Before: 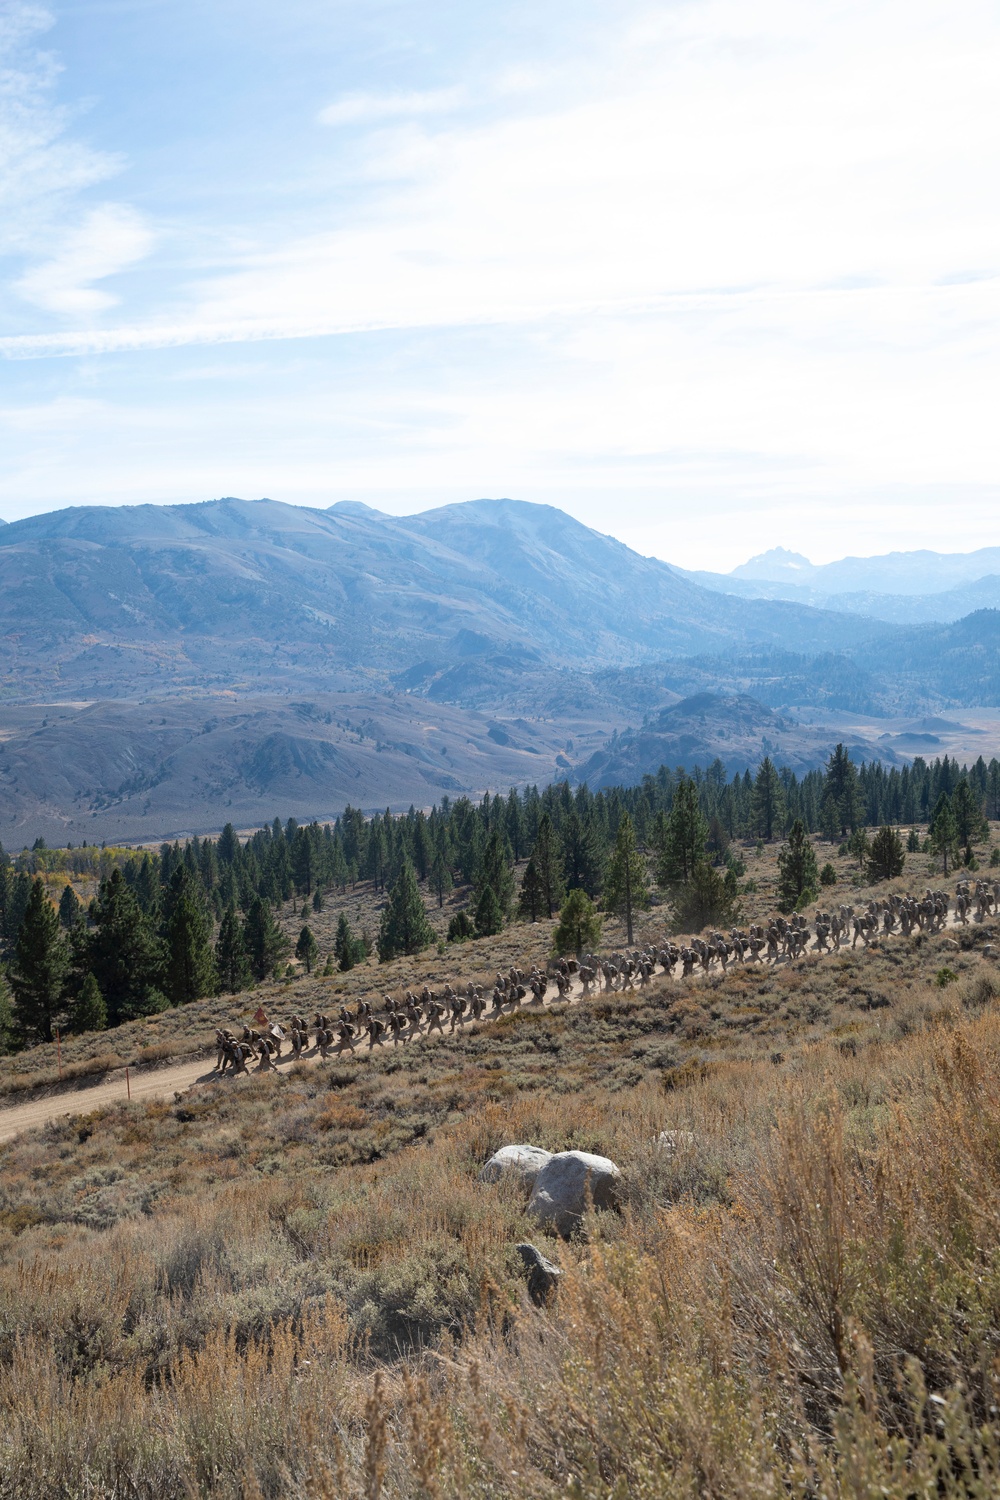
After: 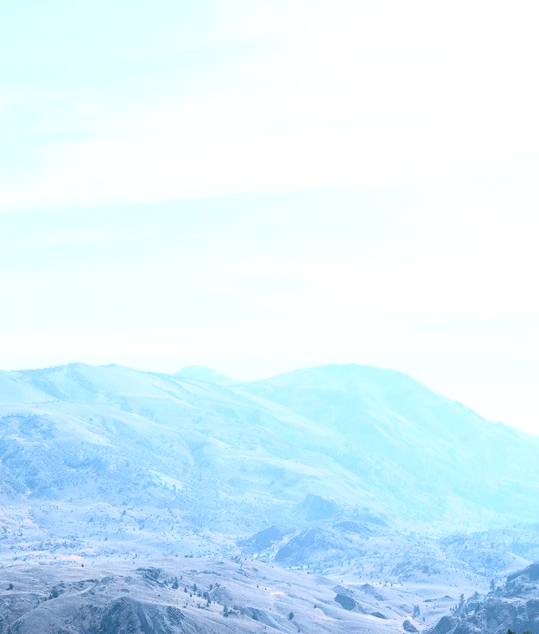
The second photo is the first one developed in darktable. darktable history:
crop: left 15.306%, top 9.065%, right 30.789%, bottom 48.638%
contrast brightness saturation: contrast 0.62, brightness 0.34, saturation 0.14
